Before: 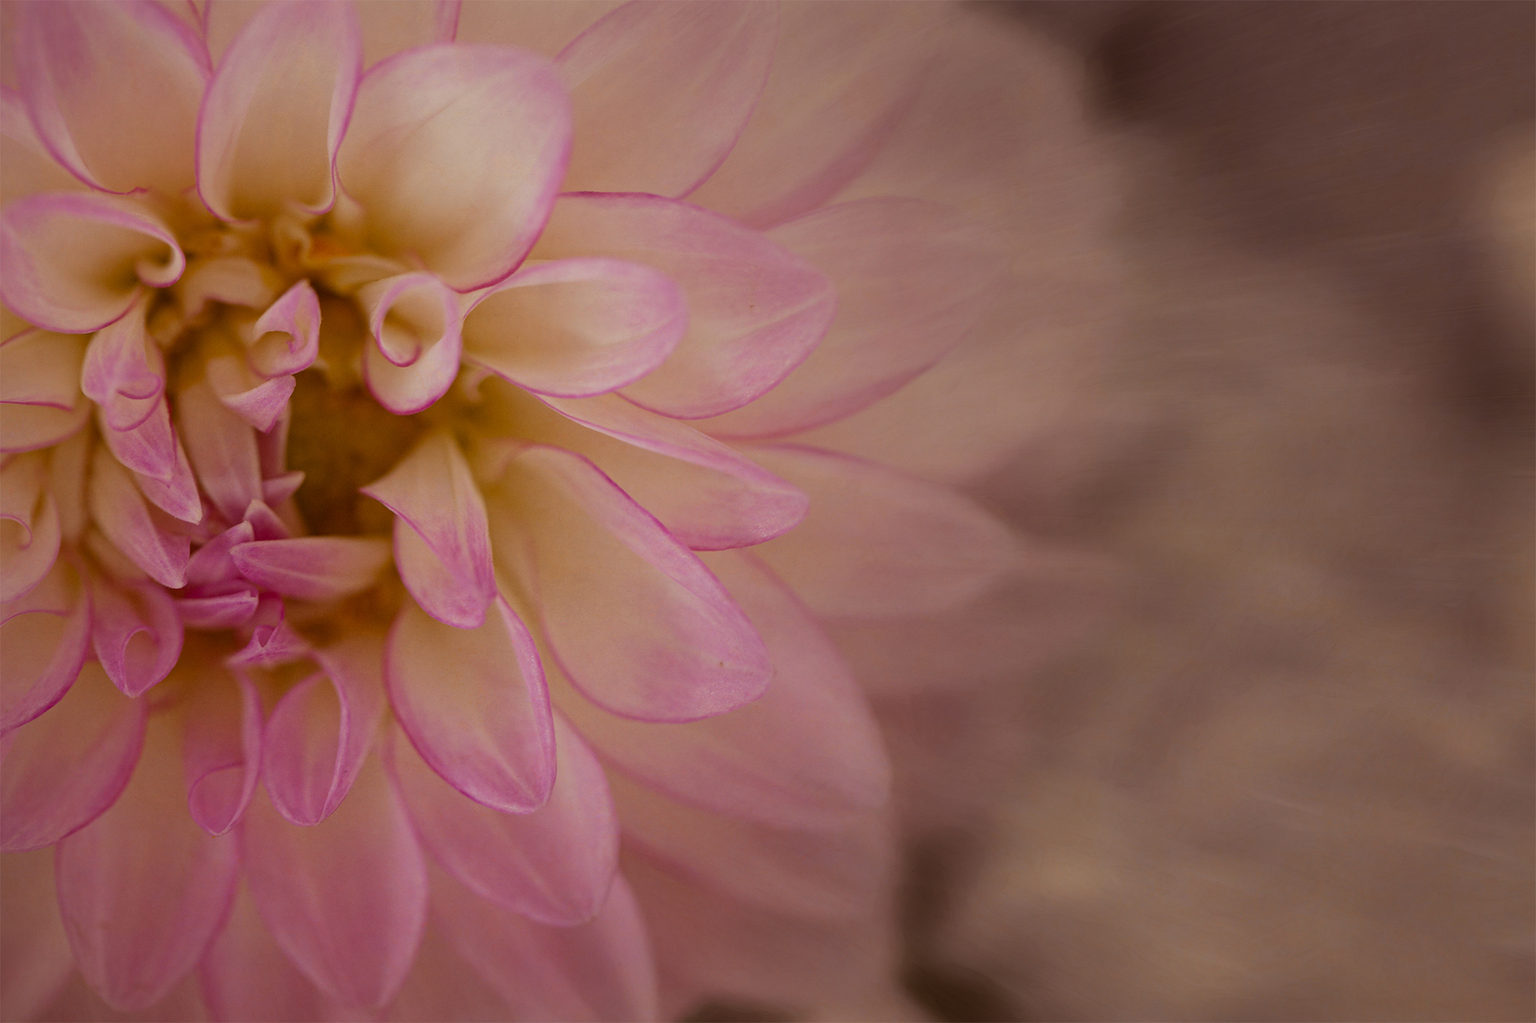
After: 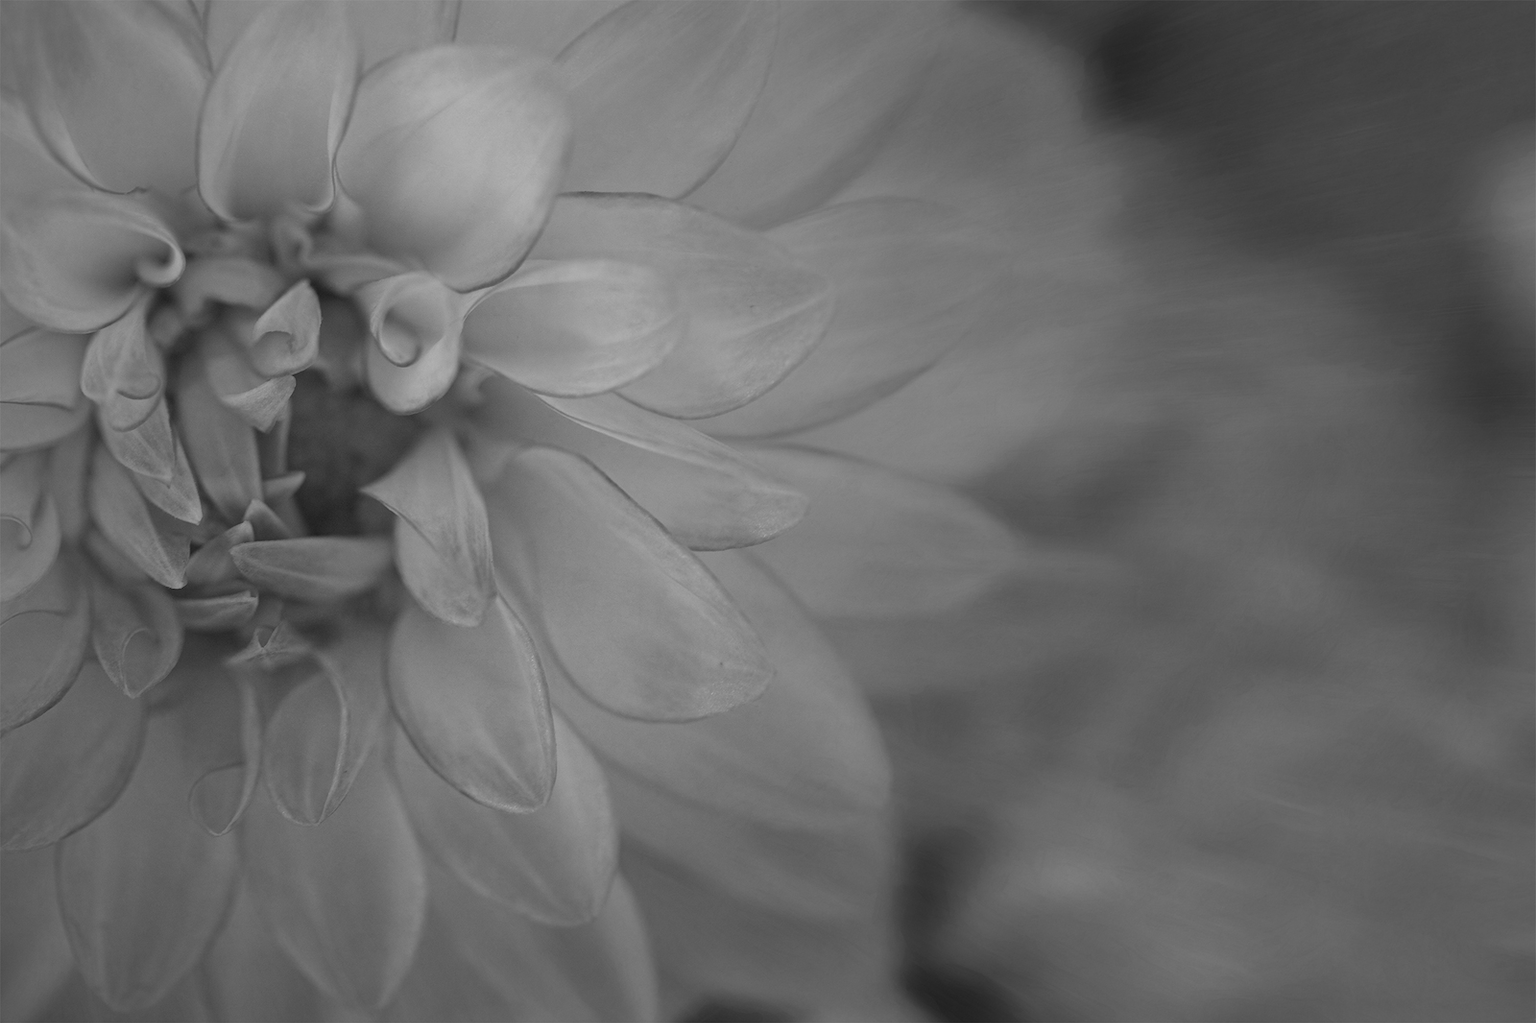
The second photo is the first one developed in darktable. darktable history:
monochrome: on, module defaults
contrast brightness saturation: contrast 0.04, saturation 0.16
